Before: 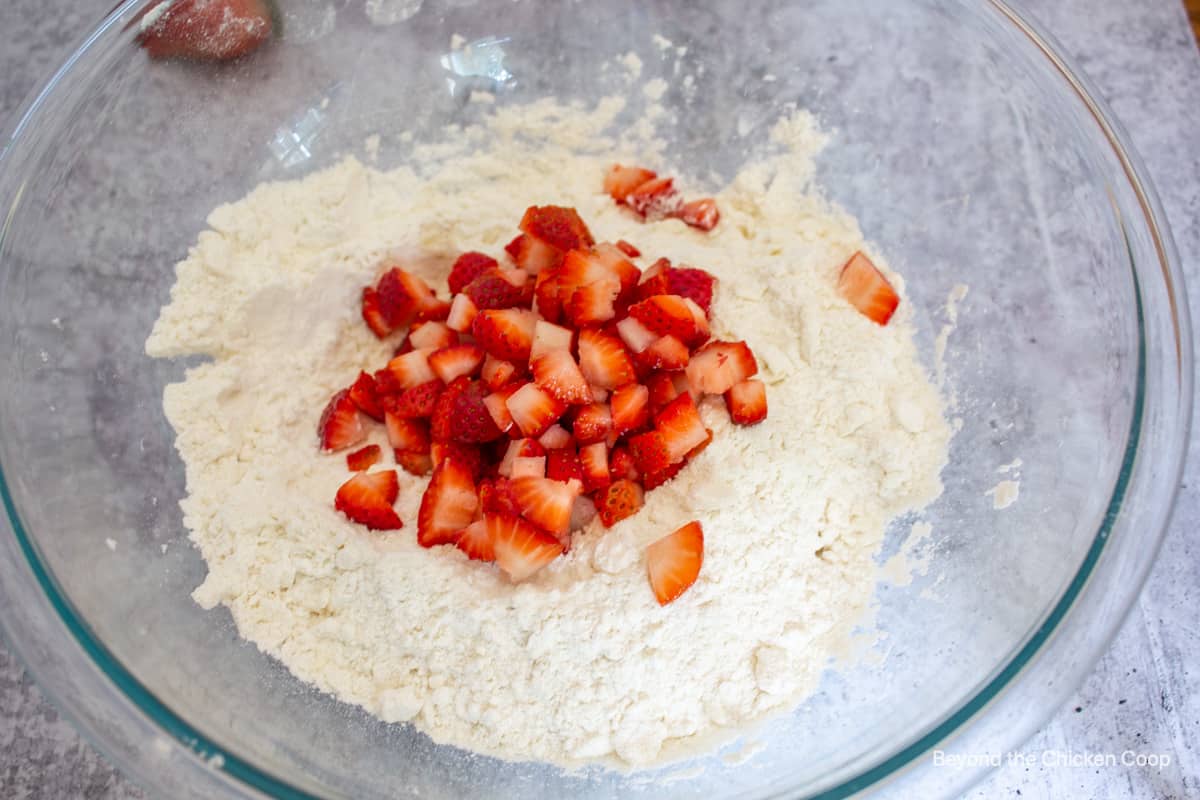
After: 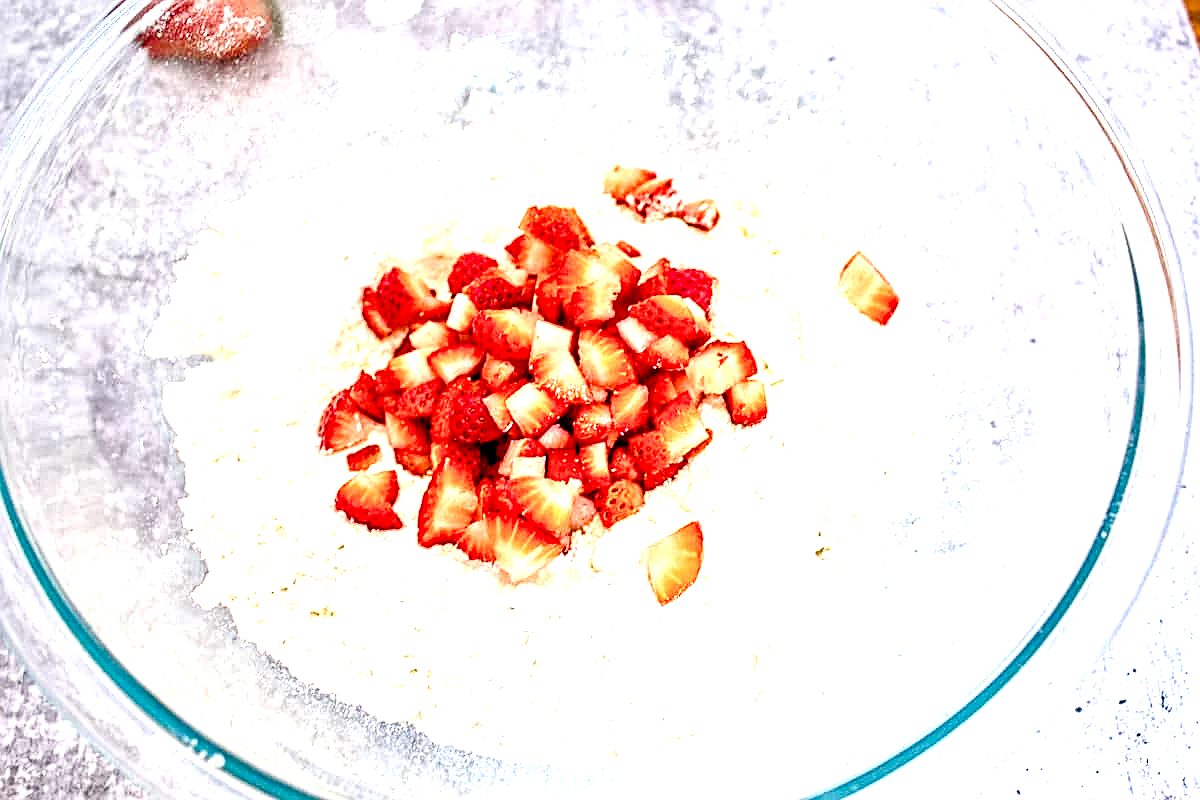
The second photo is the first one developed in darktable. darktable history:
color balance rgb: global offset › luminance -0.5%, perceptual saturation grading › highlights -17.77%, perceptual saturation grading › mid-tones 33.1%, perceptual saturation grading › shadows 50.52%, perceptual brilliance grading › highlights 10.8%, perceptual brilliance grading › shadows -10.8%, global vibrance 24.22%, contrast -25%
sharpen: on, module defaults
contrast equalizer: octaves 7, y [[0.5, 0.542, 0.583, 0.625, 0.667, 0.708], [0.5 ×6], [0.5 ×6], [0 ×6], [0 ×6]]
exposure: black level correction 0, exposure 1.9 EV, compensate highlight preservation false
